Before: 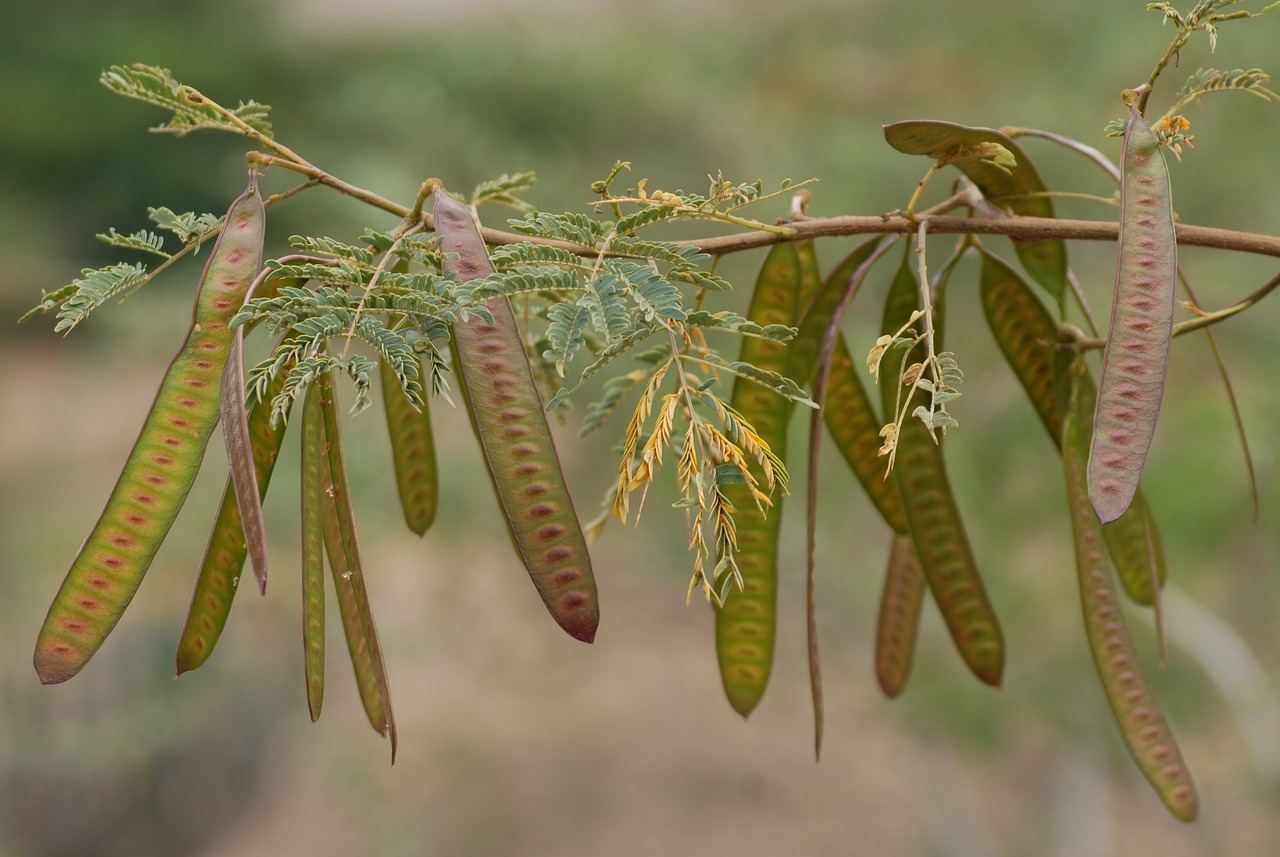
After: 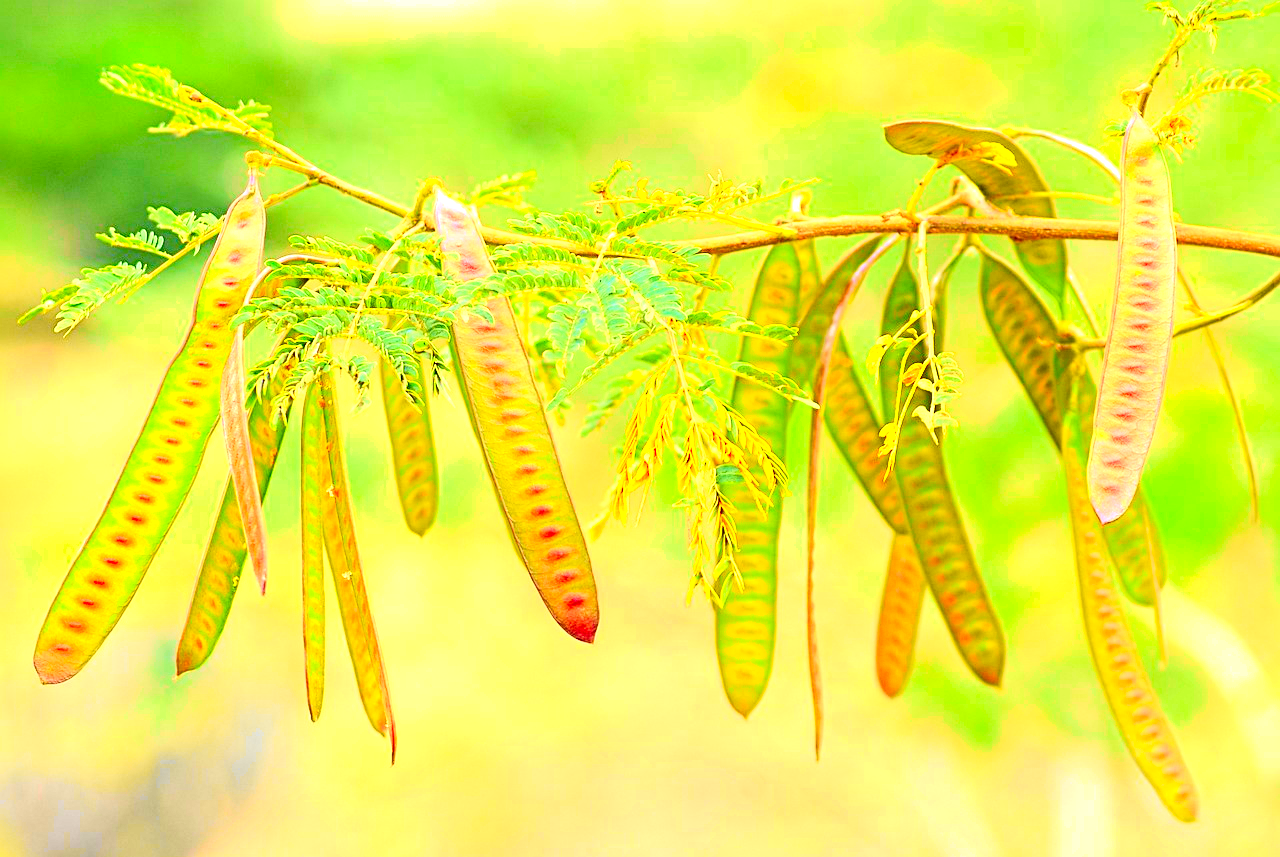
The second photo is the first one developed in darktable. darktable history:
sharpen: radius 2.167, amount 0.381, threshold 0
color correction: saturation 1.8
exposure: black level correction 0, exposure 1.975 EV, compensate exposure bias true, compensate highlight preservation false
tone curve: curves: ch0 [(0, 0) (0.055, 0.057) (0.258, 0.307) (0.434, 0.543) (0.517, 0.657) (0.745, 0.874) (1, 1)]; ch1 [(0, 0) (0.346, 0.307) (0.418, 0.383) (0.46, 0.439) (0.482, 0.493) (0.502, 0.497) (0.517, 0.506) (0.55, 0.561) (0.588, 0.61) (0.646, 0.688) (1, 1)]; ch2 [(0, 0) (0.346, 0.34) (0.431, 0.45) (0.485, 0.499) (0.5, 0.503) (0.527, 0.508) (0.545, 0.562) (0.679, 0.706) (1, 1)], color space Lab, independent channels, preserve colors none
